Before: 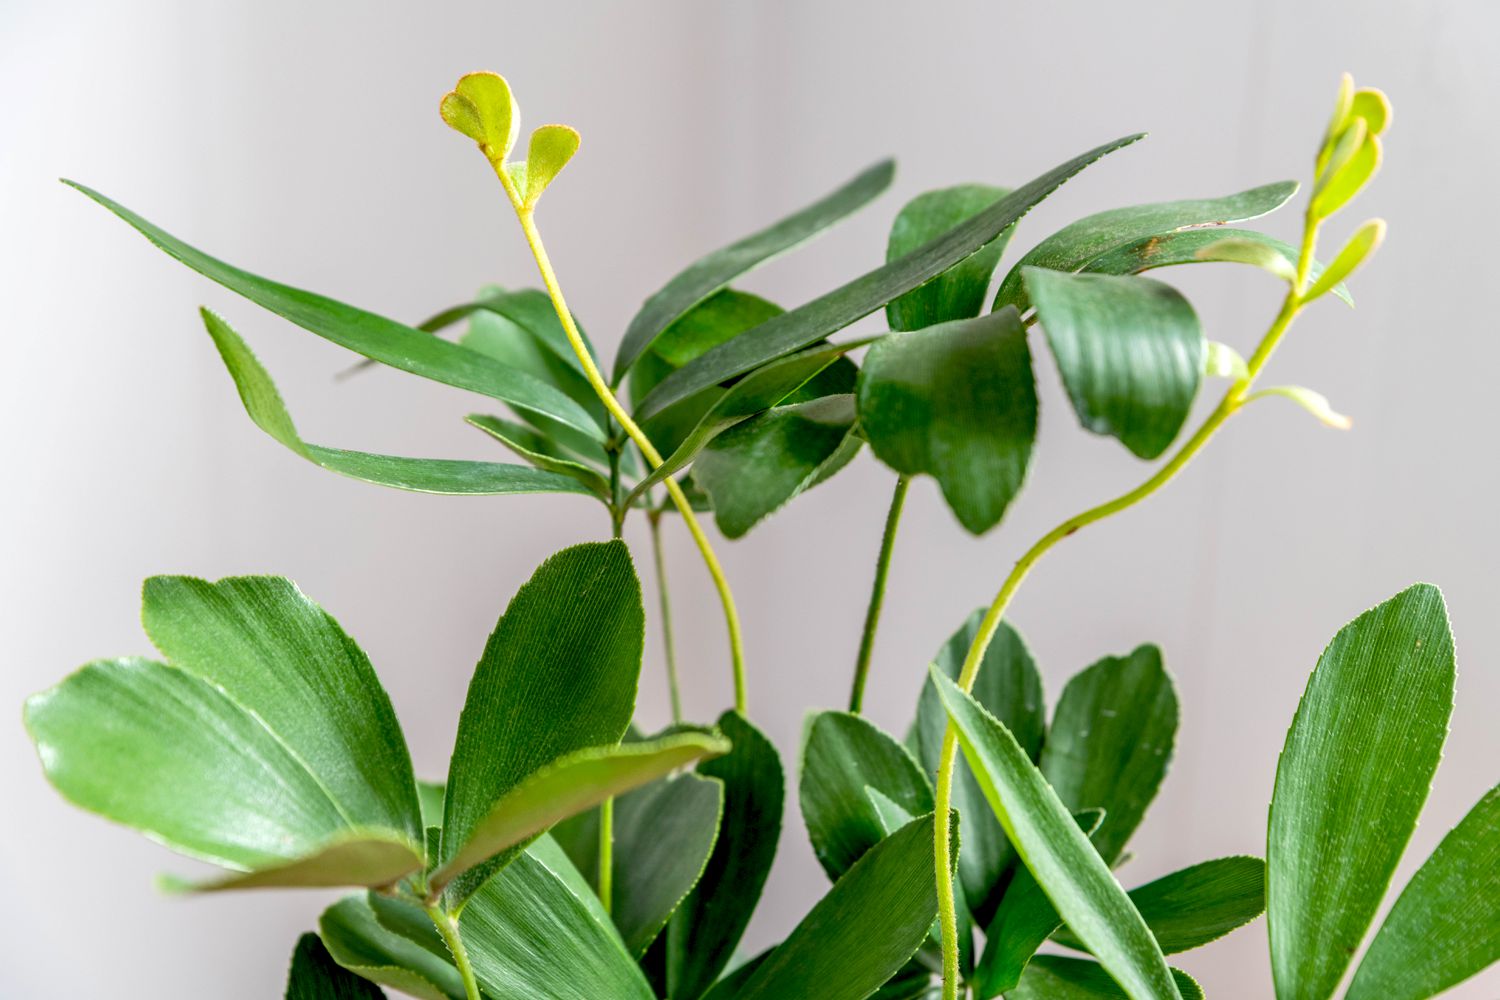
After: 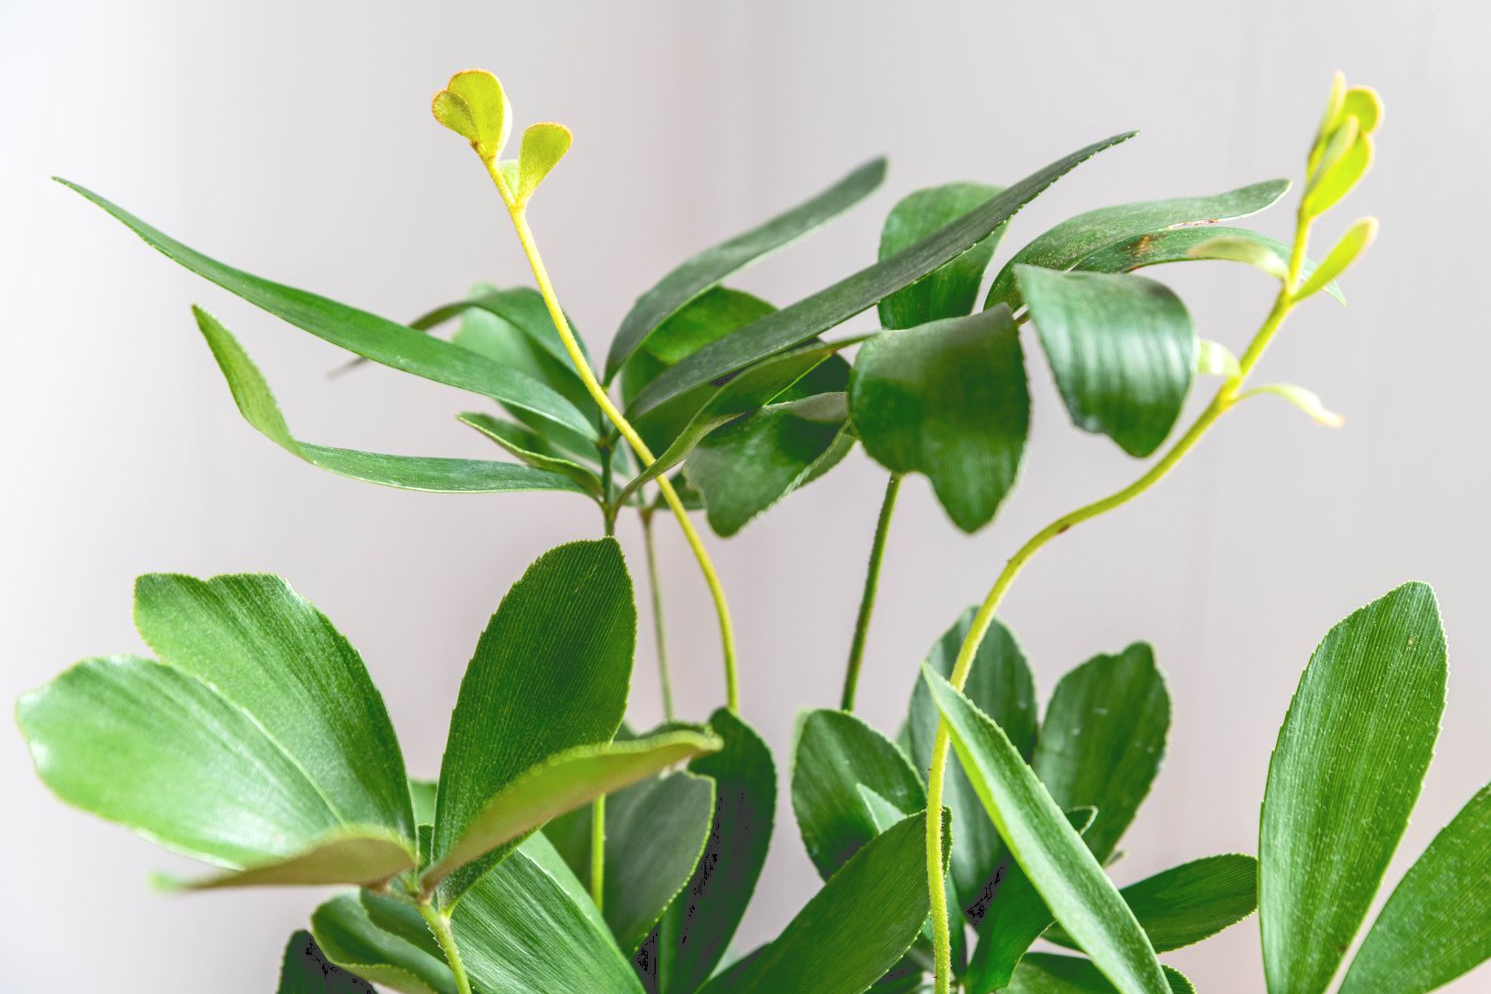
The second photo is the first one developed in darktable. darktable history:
crop and rotate: left 0.575%, top 0.242%, bottom 0.353%
tone curve: curves: ch0 [(0, 0) (0.003, 0.224) (0.011, 0.229) (0.025, 0.234) (0.044, 0.242) (0.069, 0.249) (0.1, 0.256) (0.136, 0.265) (0.177, 0.285) (0.224, 0.304) (0.277, 0.337) (0.335, 0.385) (0.399, 0.435) (0.468, 0.507) (0.543, 0.59) (0.623, 0.674) (0.709, 0.763) (0.801, 0.852) (0.898, 0.931) (1, 1)], color space Lab, independent channels
